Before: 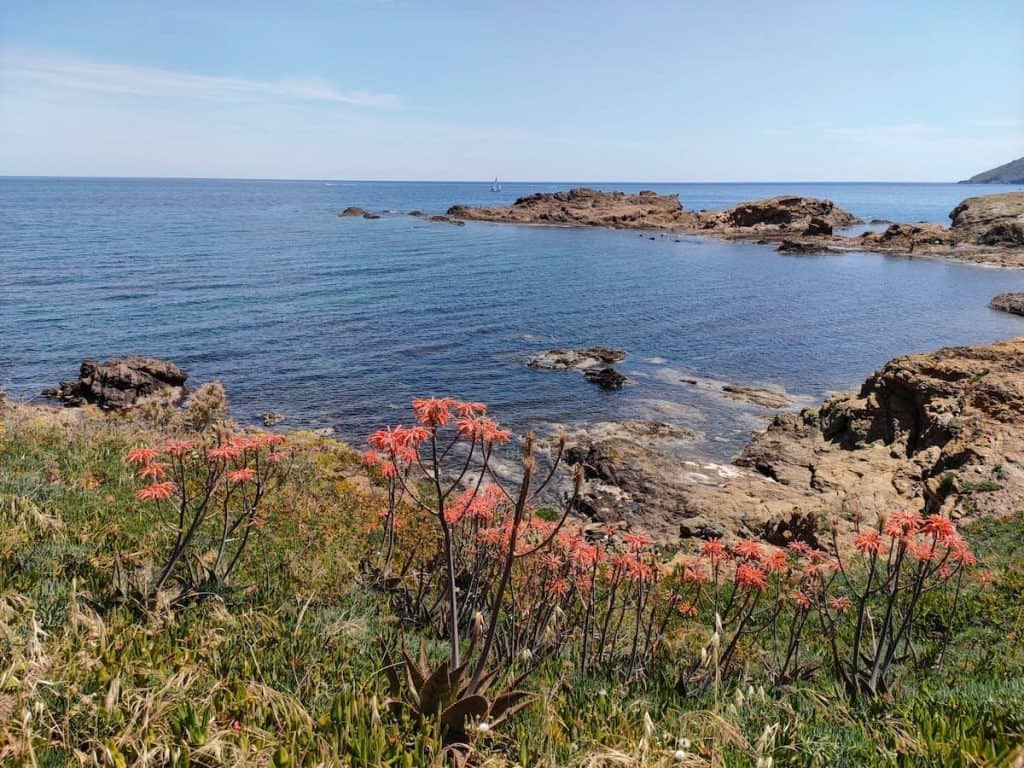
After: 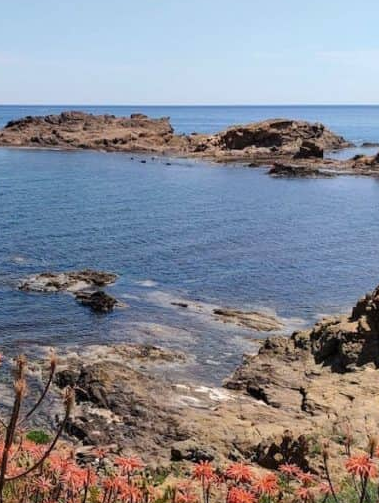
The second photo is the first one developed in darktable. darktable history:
crop and rotate: left 49.722%, top 10.15%, right 13.264%, bottom 24.352%
exposure: compensate highlight preservation false
